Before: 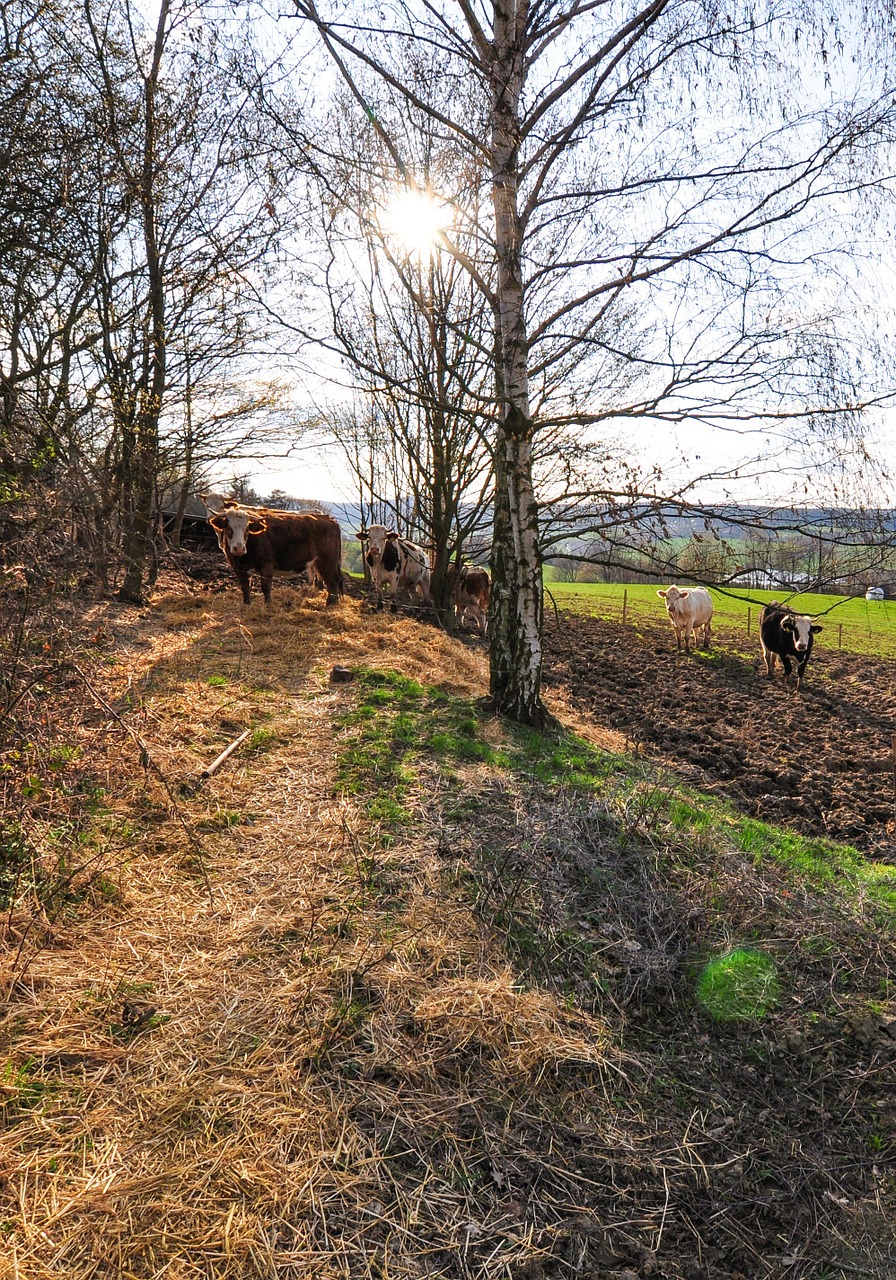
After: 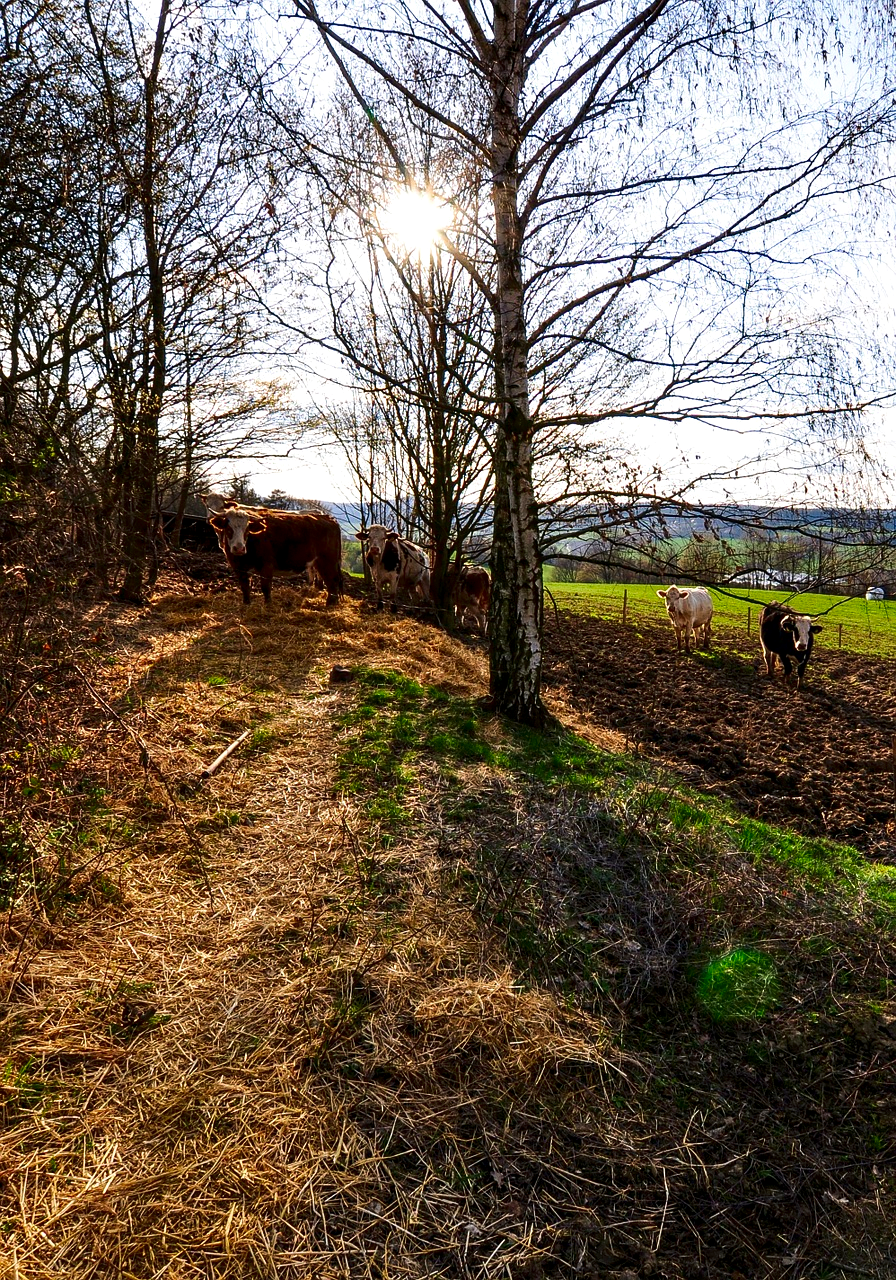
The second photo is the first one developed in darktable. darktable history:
shadows and highlights: shadows -23.68, highlights 45.87, soften with gaussian
velvia: on, module defaults
contrast brightness saturation: contrast 0.135, brightness -0.236, saturation 0.143
local contrast: highlights 107%, shadows 99%, detail 120%, midtone range 0.2
